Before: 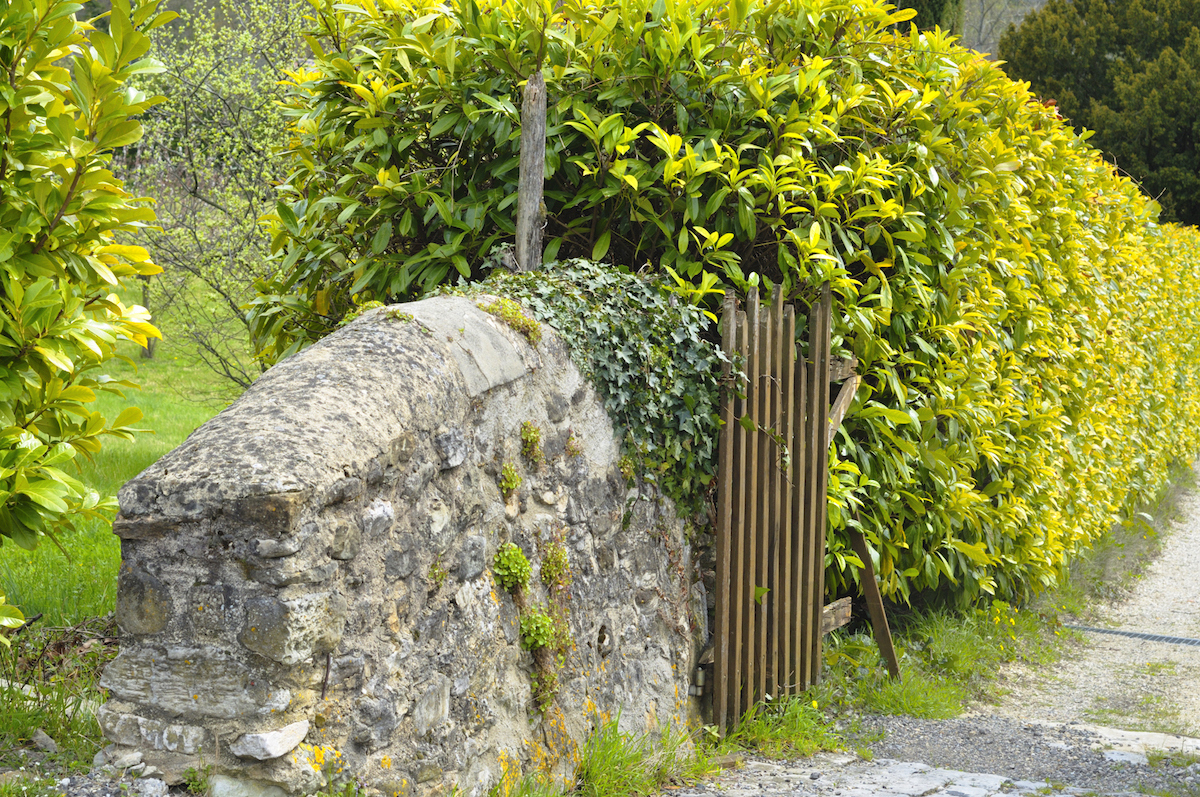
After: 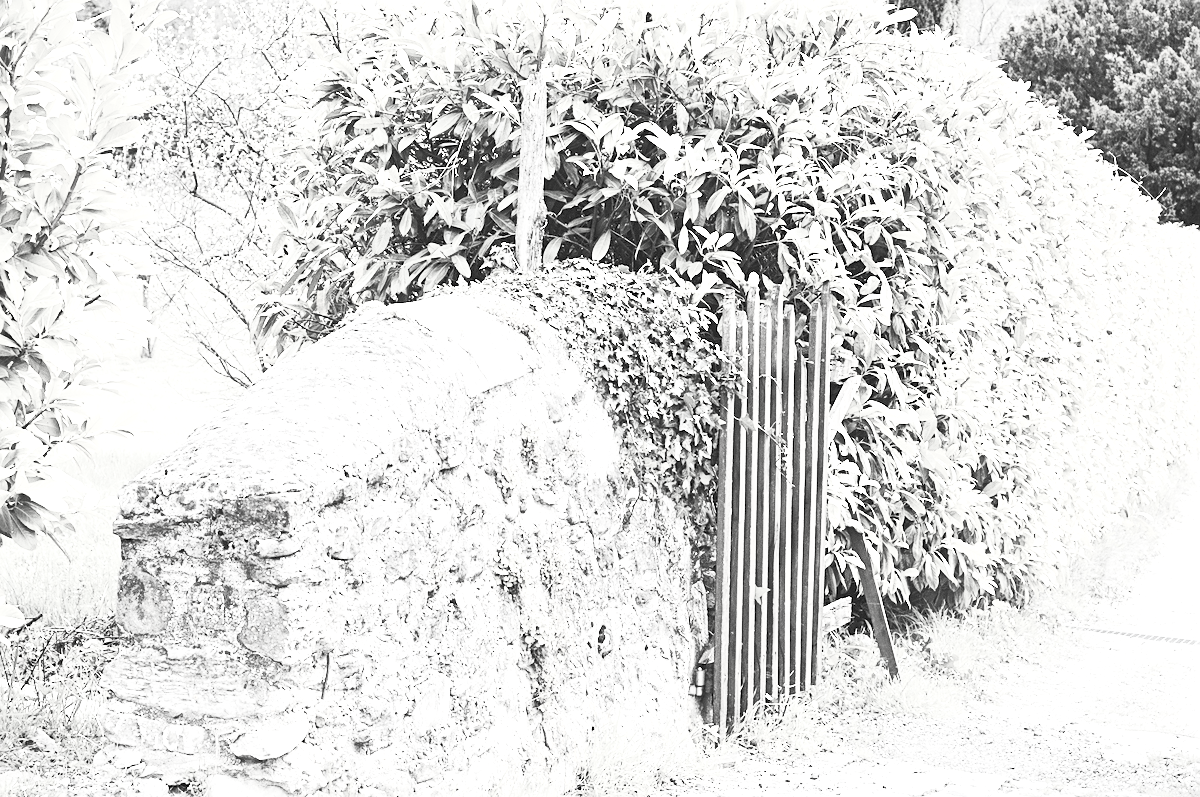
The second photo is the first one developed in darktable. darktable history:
contrast brightness saturation: contrast 0.516, brightness 0.485, saturation -0.982
exposure: black level correction 0, exposure 1.337 EV, compensate exposure bias true, compensate highlight preservation false
sharpen: on, module defaults
